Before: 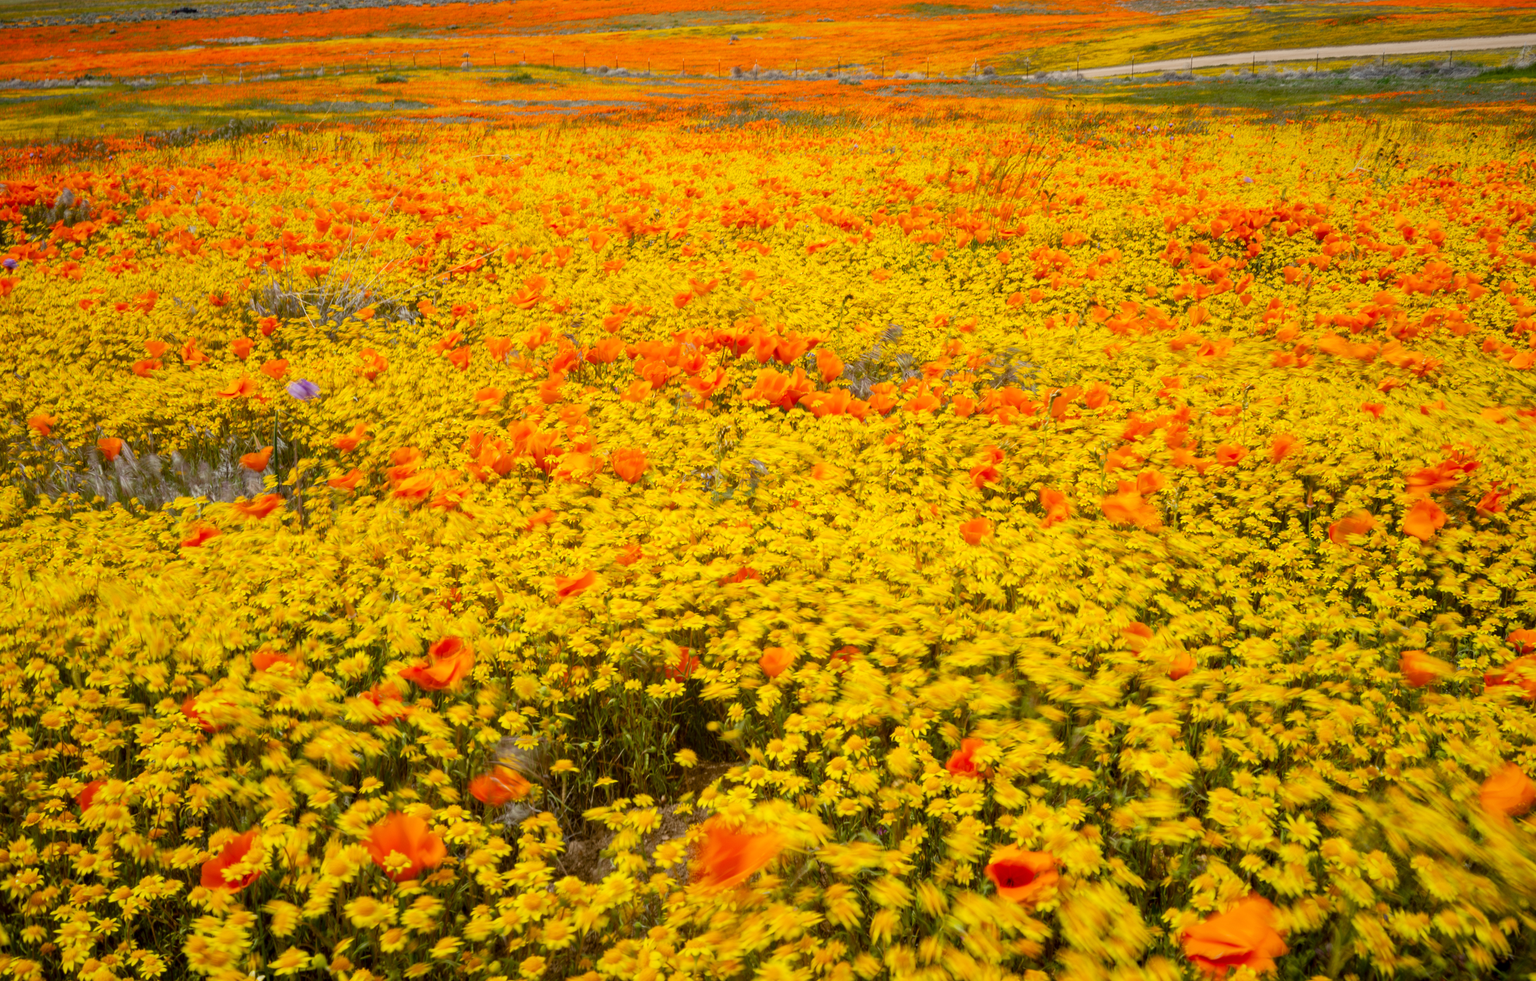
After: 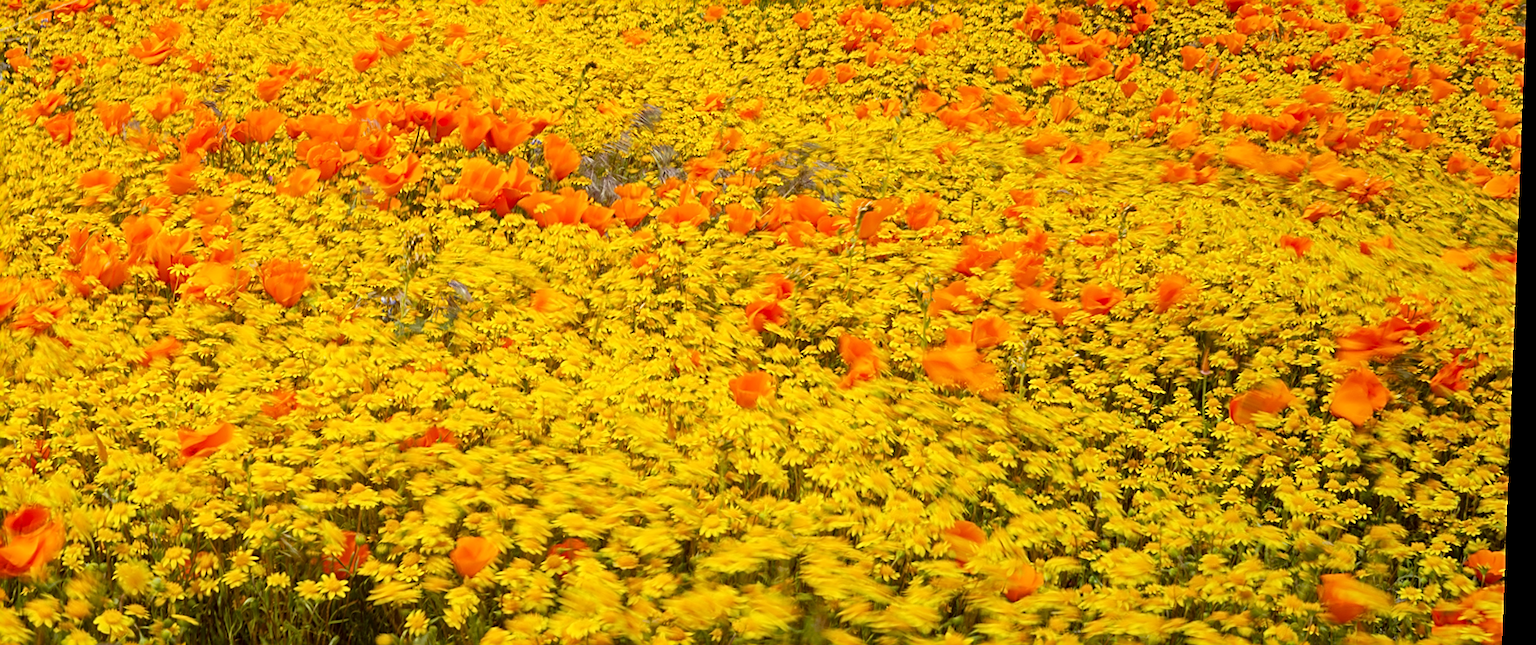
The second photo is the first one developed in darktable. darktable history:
sharpen: on, module defaults
rotate and perspective: rotation 2.17°, automatic cropping off
crop and rotate: left 27.938%, top 27.046%, bottom 27.046%
